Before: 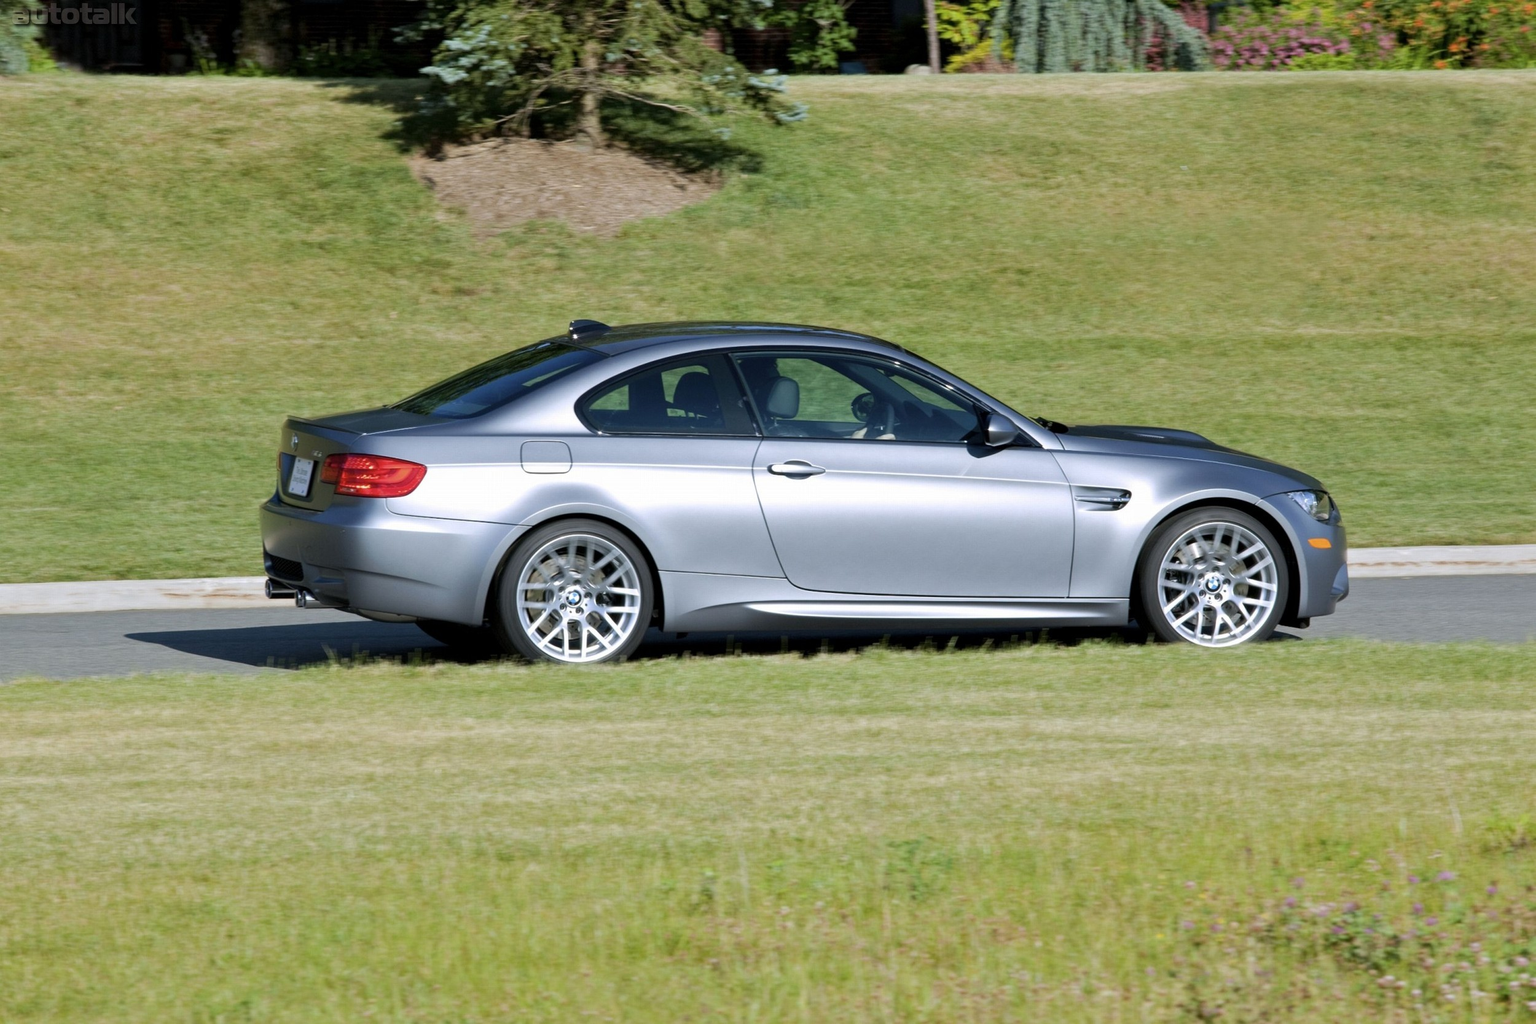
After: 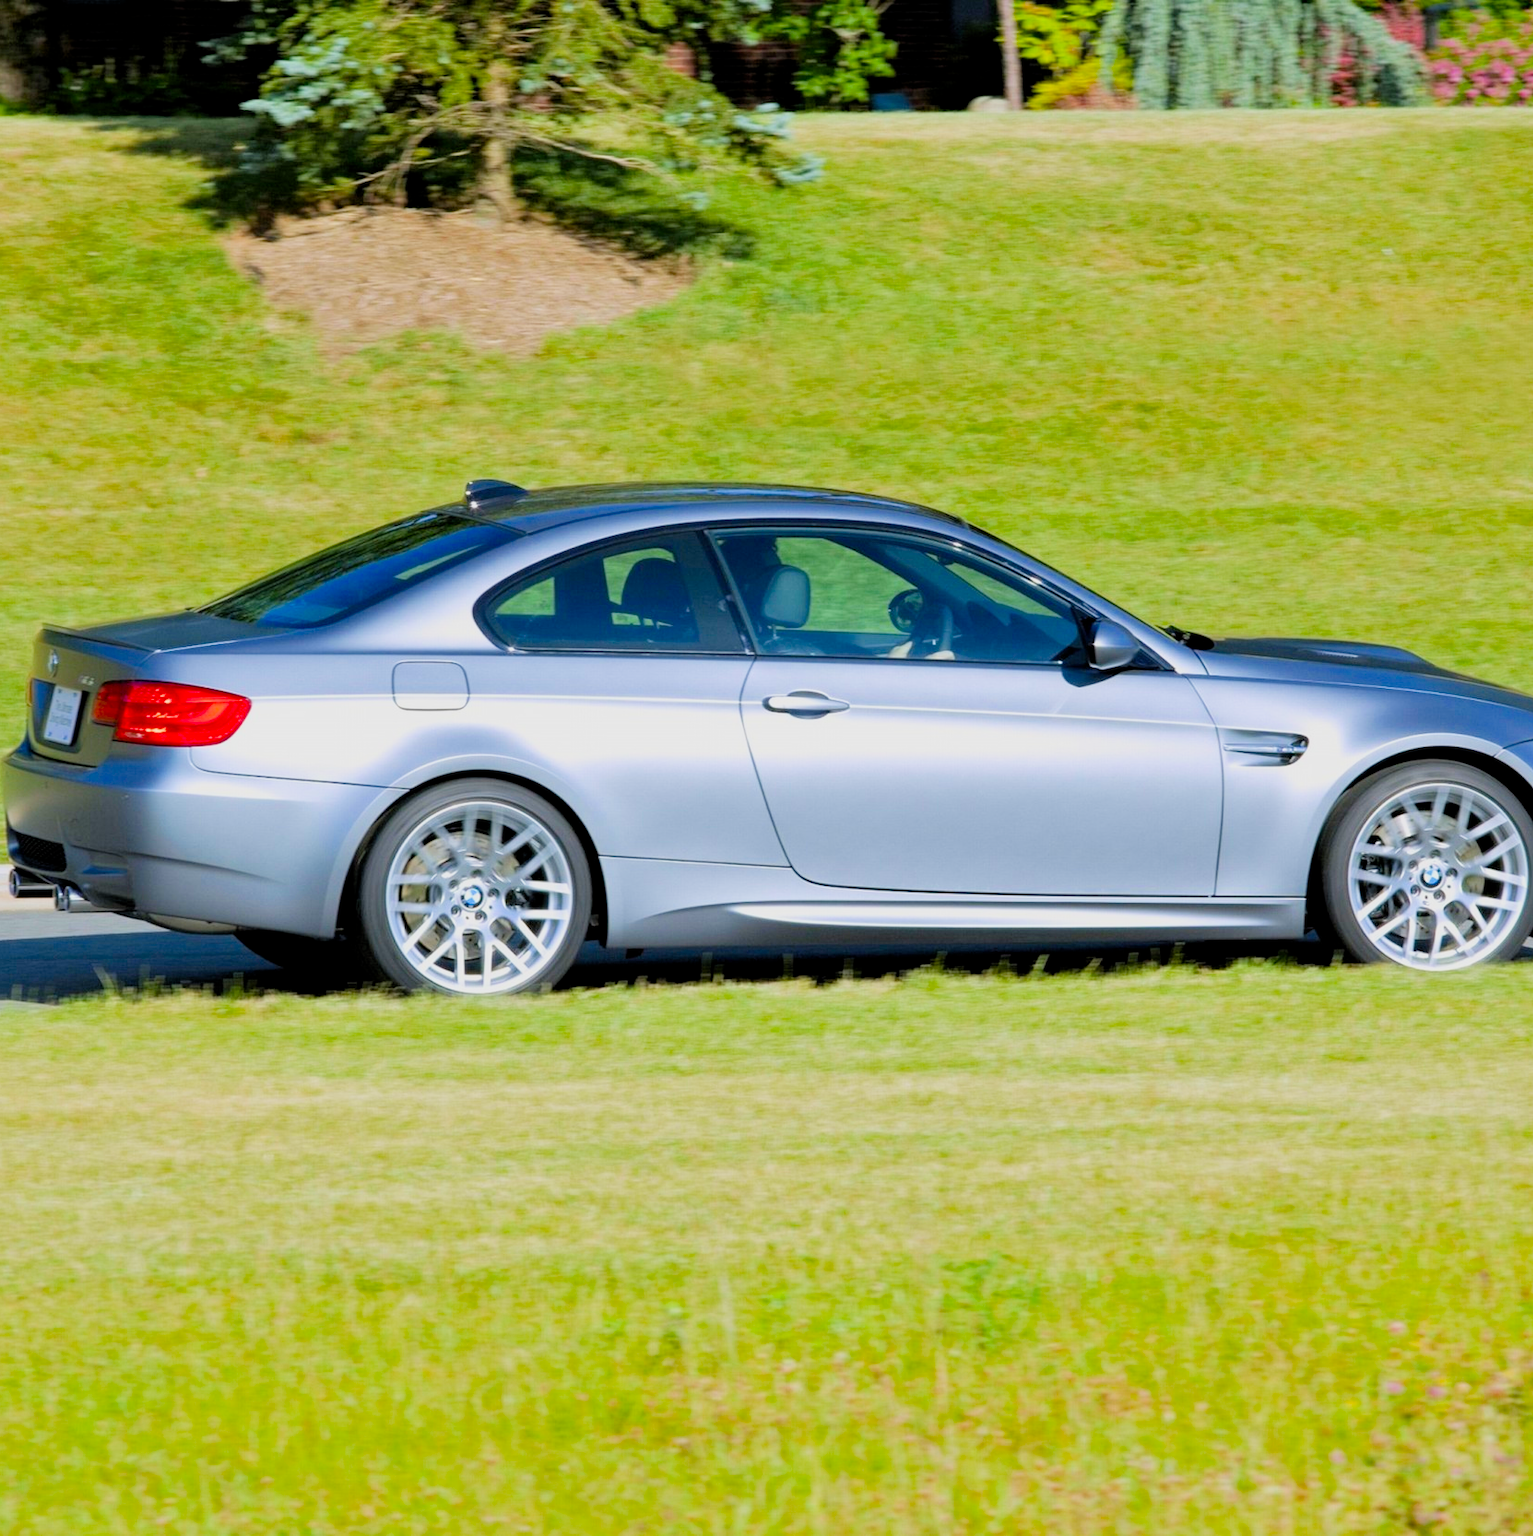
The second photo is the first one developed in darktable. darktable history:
exposure: black level correction 0, exposure 1 EV, compensate exposure bias true, compensate highlight preservation false
crop: left 16.899%, right 16.556%
contrast brightness saturation: saturation 0.13
filmic rgb: black relative exposure -8.79 EV, white relative exposure 4.98 EV, threshold 6 EV, target black luminance 0%, hardness 3.77, latitude 66.34%, contrast 0.822, highlights saturation mix 10%, shadows ↔ highlights balance 20%, add noise in highlights 0.1, color science v4 (2020), iterations of high-quality reconstruction 0, type of noise poissonian, enable highlight reconstruction true
color balance rgb: perceptual saturation grading › global saturation 10%, global vibrance 10%
